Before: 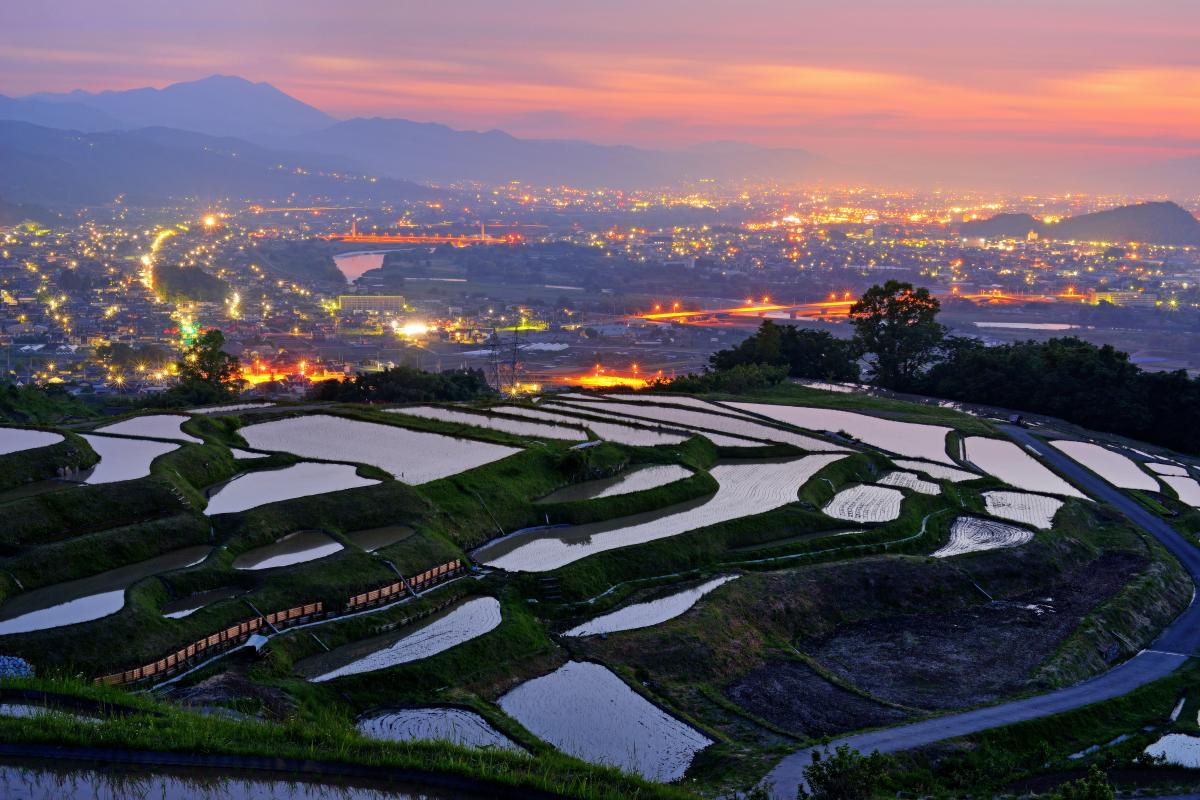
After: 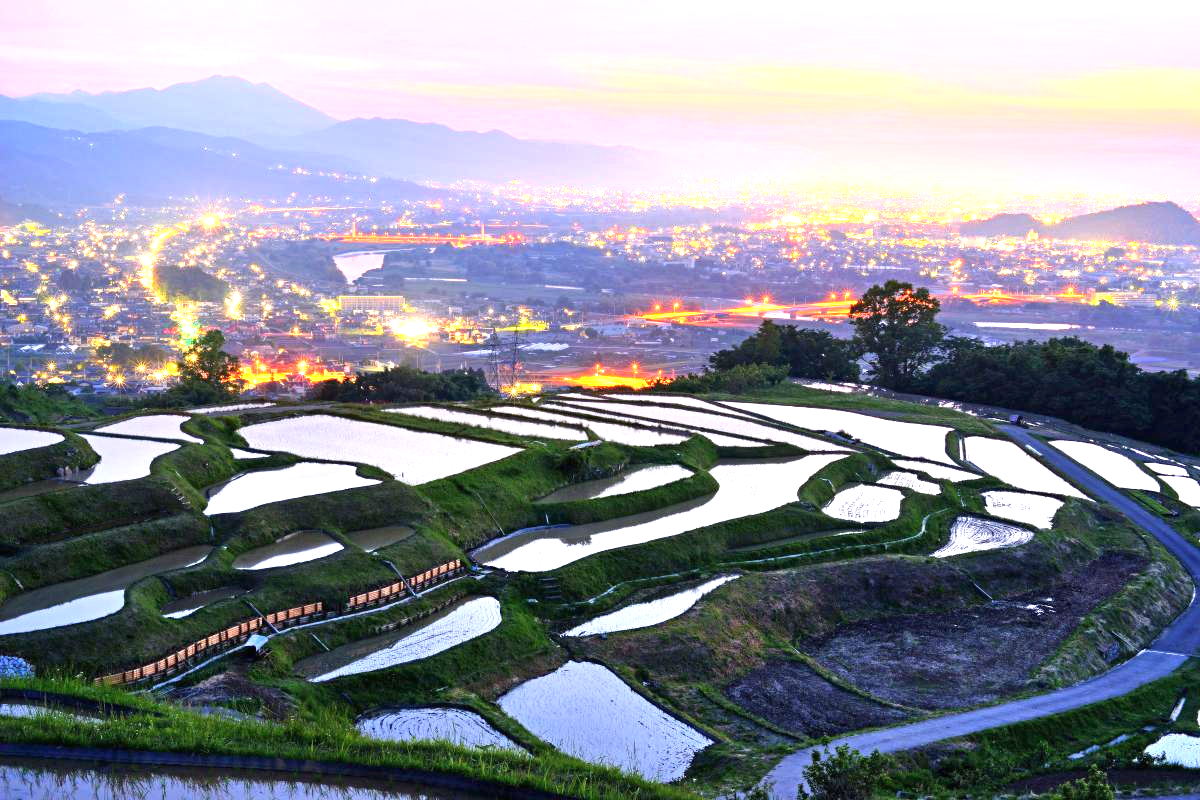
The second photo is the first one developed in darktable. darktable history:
exposure: black level correction 0, exposure 1.7 EV, compensate exposure bias true, compensate highlight preservation false
shadows and highlights: shadows 37.27, highlights -28.18, soften with gaussian
